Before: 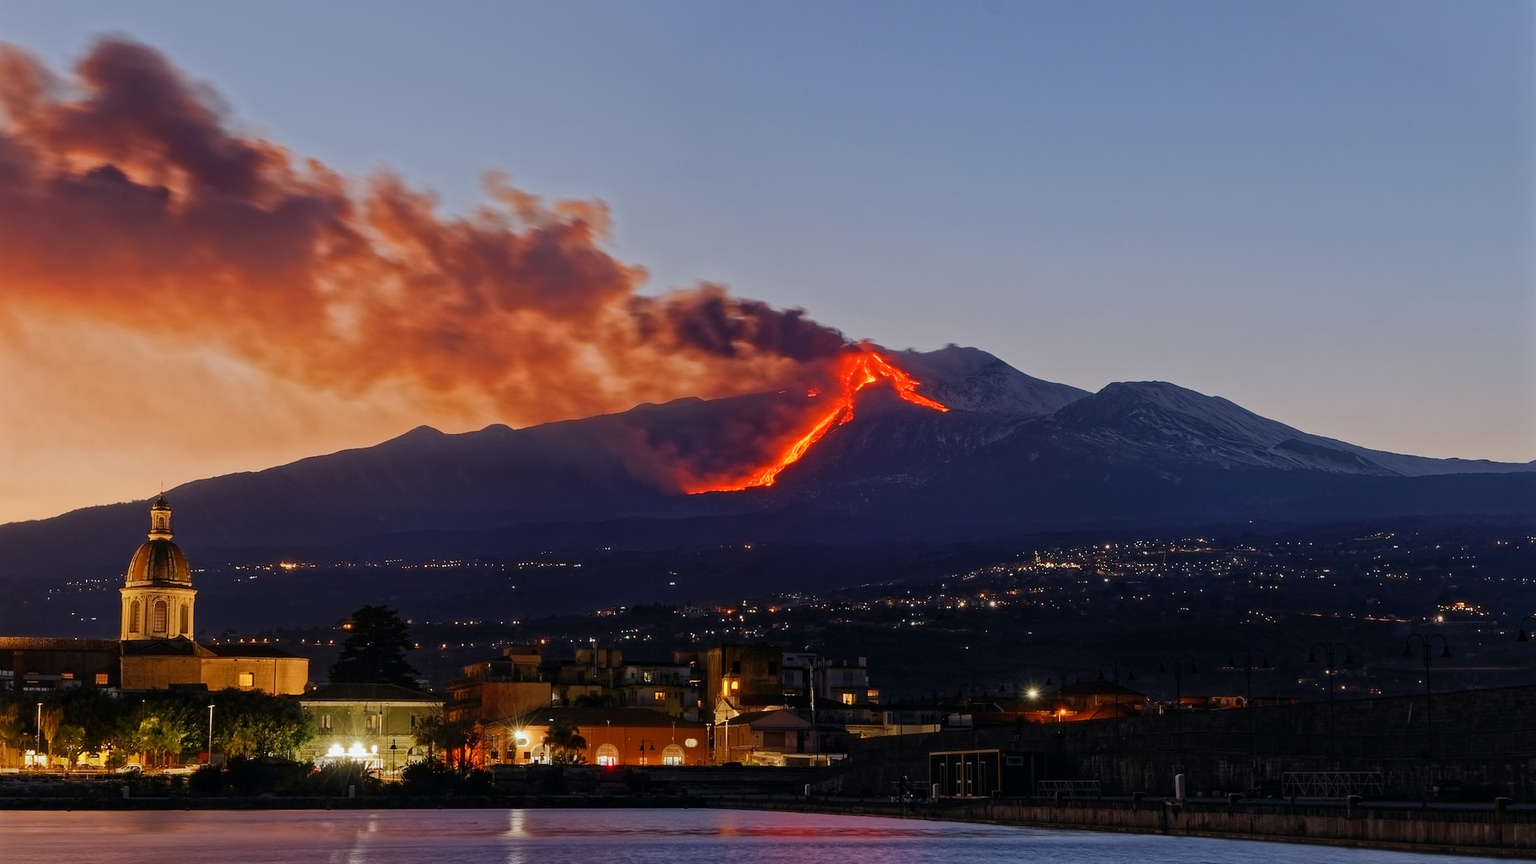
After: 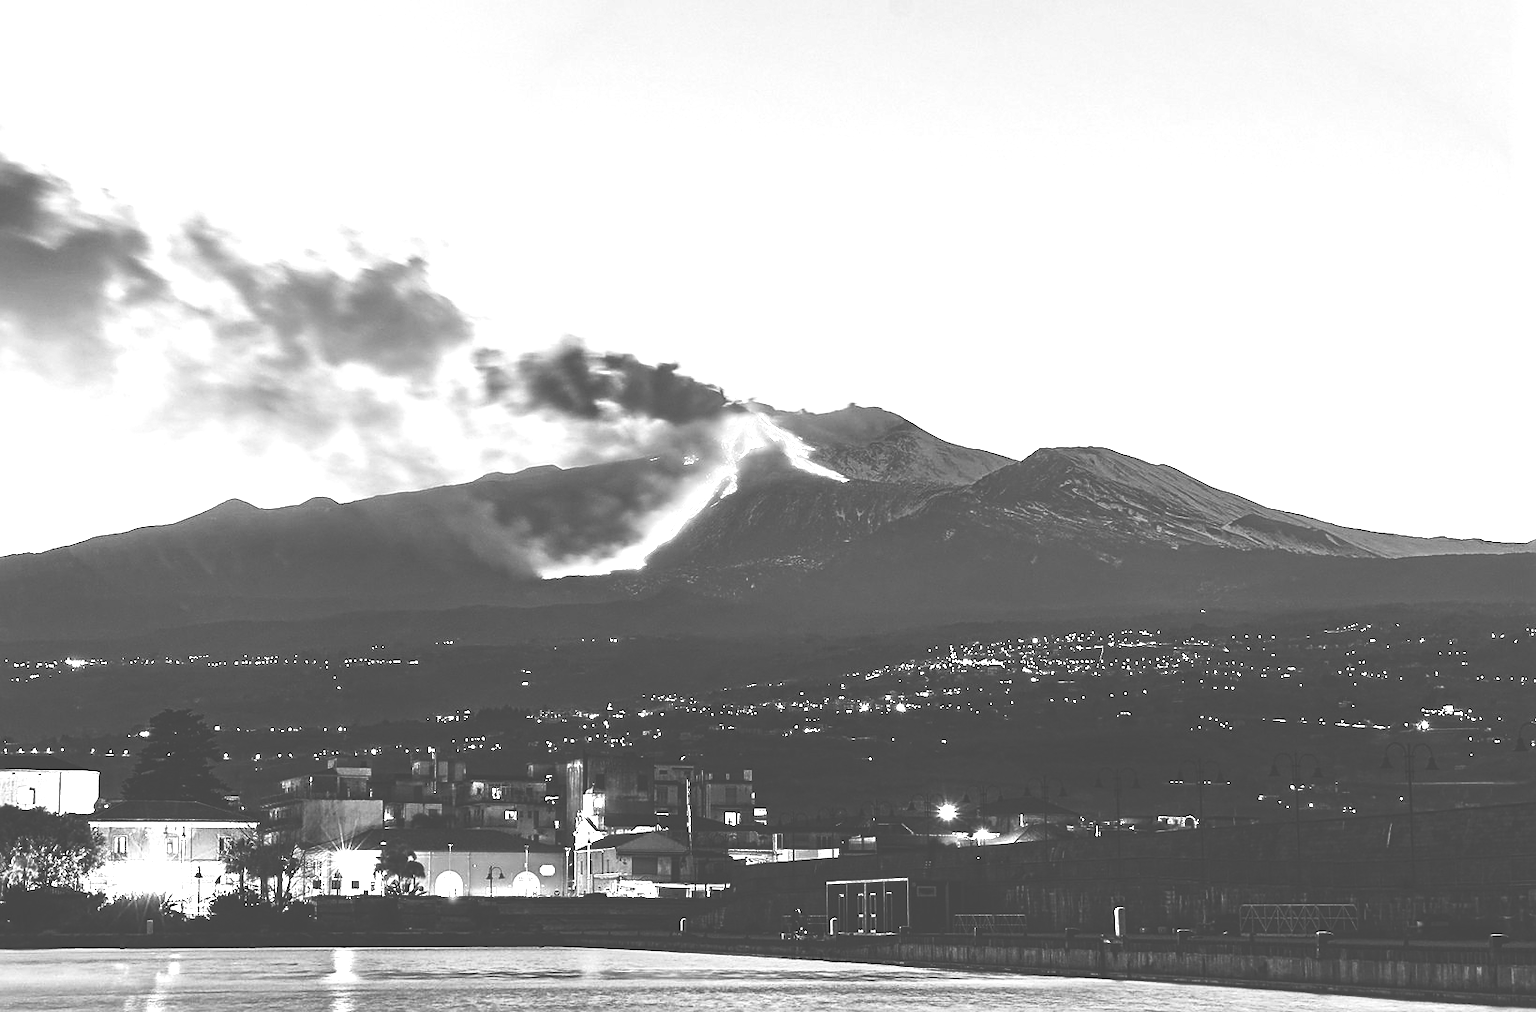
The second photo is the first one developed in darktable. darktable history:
base curve: curves: ch0 [(0, 0) (0.028, 0.03) (0.121, 0.232) (0.46, 0.748) (0.859, 0.968) (1, 1)], preserve colors none
sharpen: on, module defaults
shadows and highlights: soften with gaussian
crop and rotate: left 14.584%
contrast brightness saturation: contrast 0.22
colorize: hue 34.49°, saturation 35.33%, source mix 100%, version 1
monochrome: a 32, b 64, size 2.3
